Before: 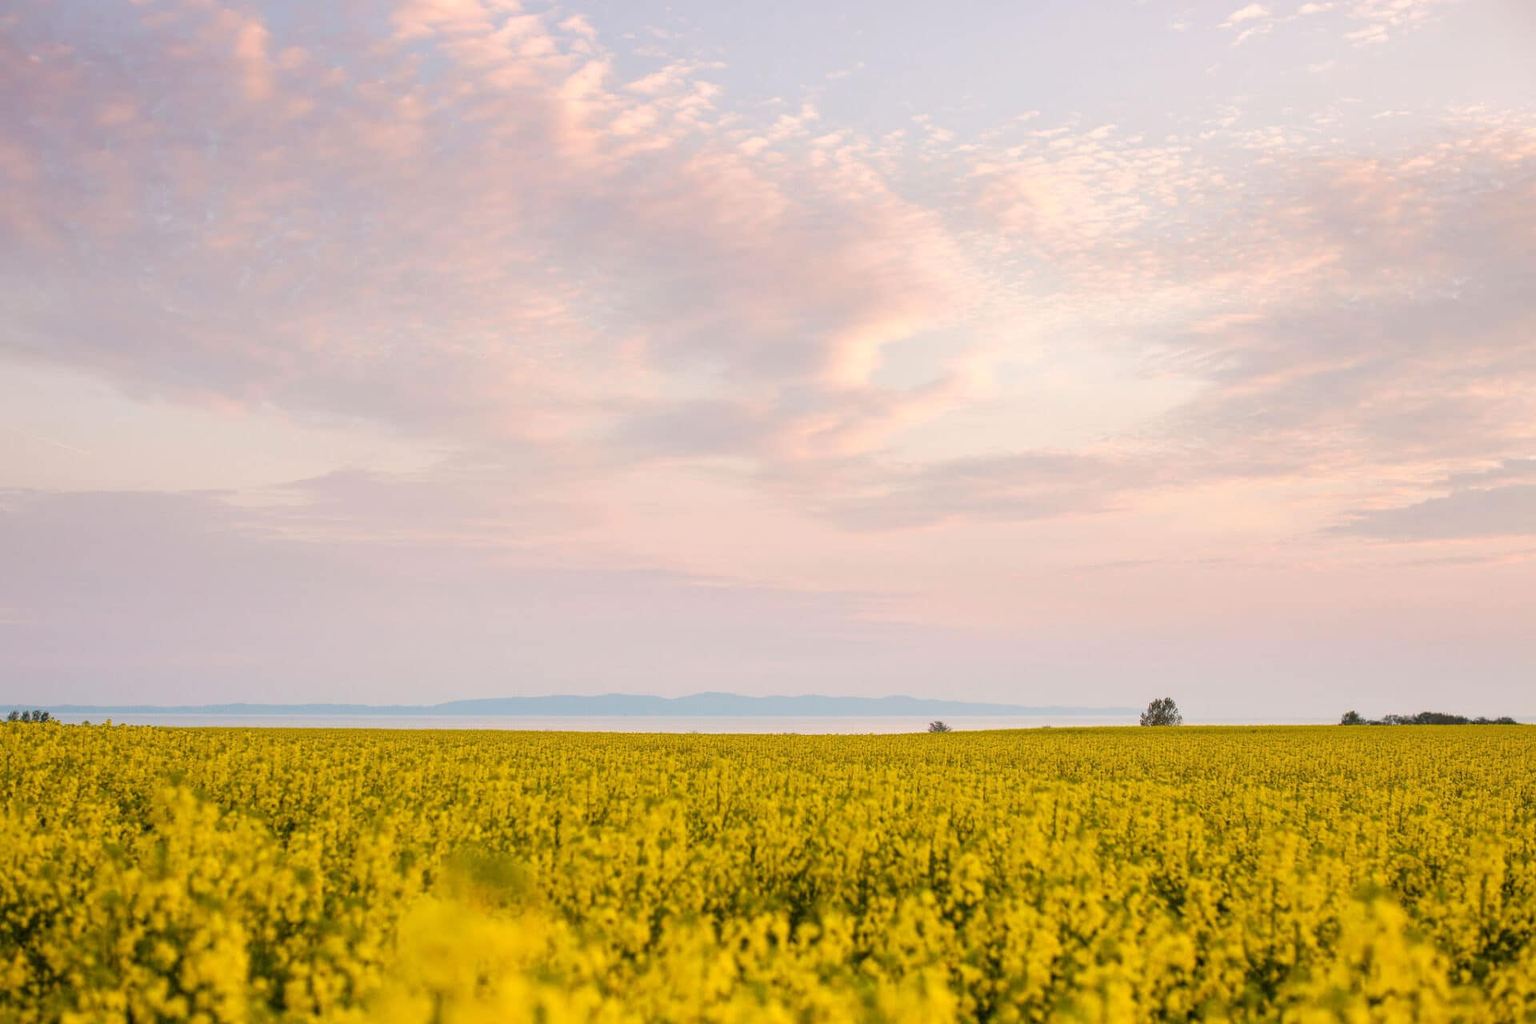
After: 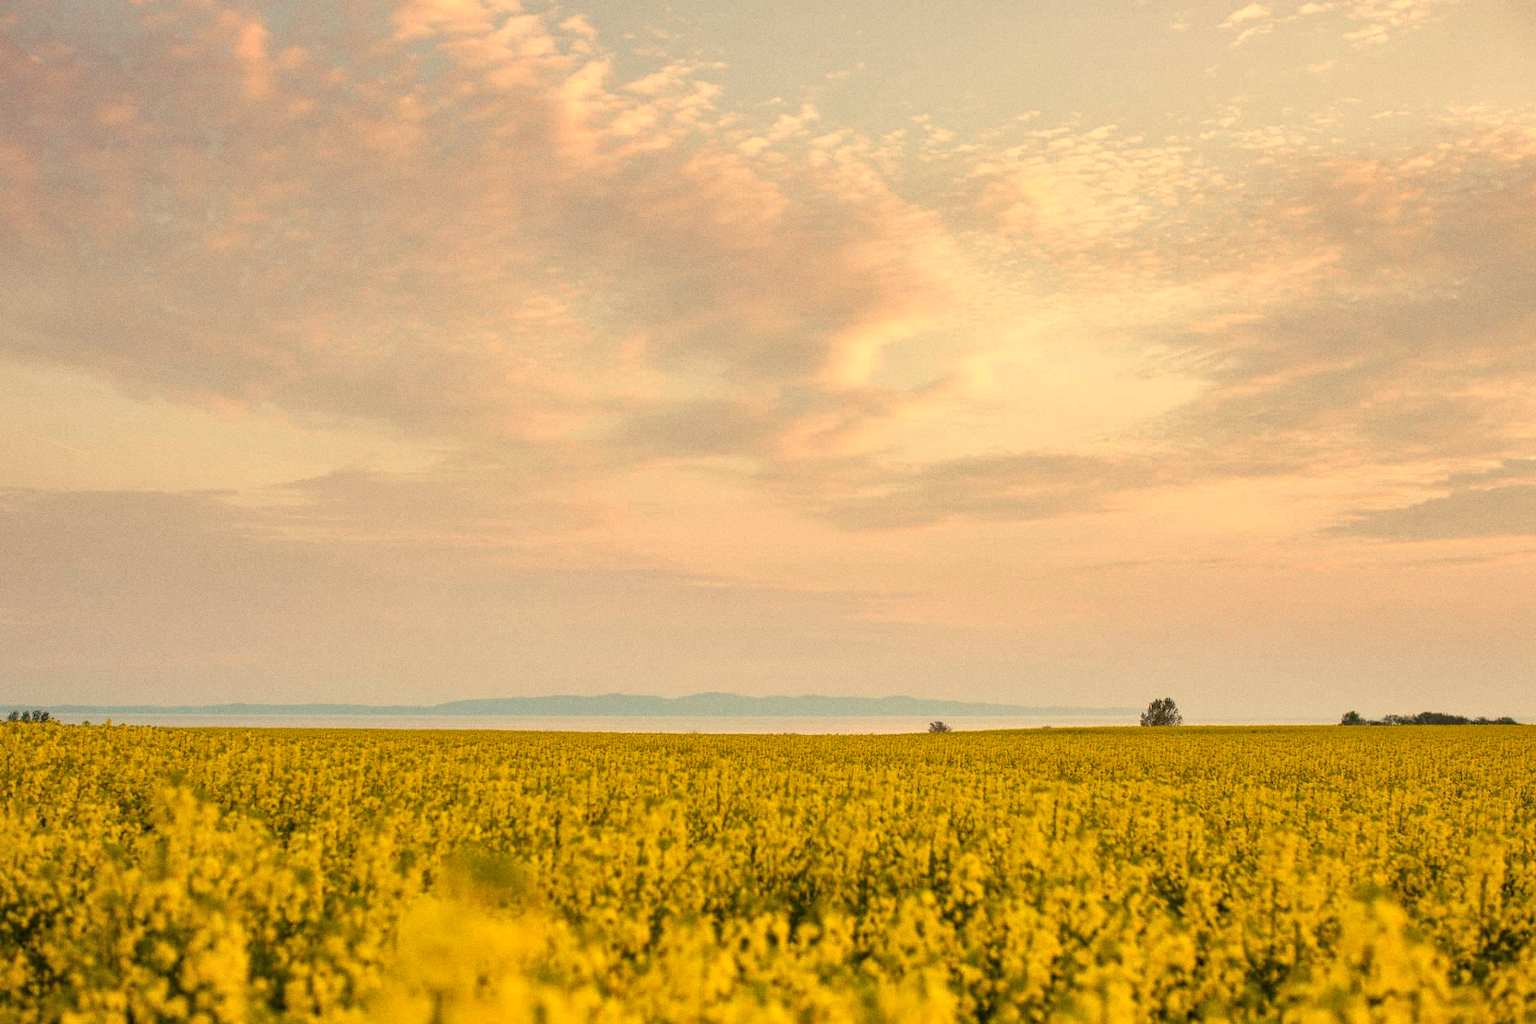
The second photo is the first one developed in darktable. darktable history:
shadows and highlights: shadows 49, highlights -41, soften with gaussian
white balance: red 1.08, blue 0.791
grain: coarseness 0.09 ISO
